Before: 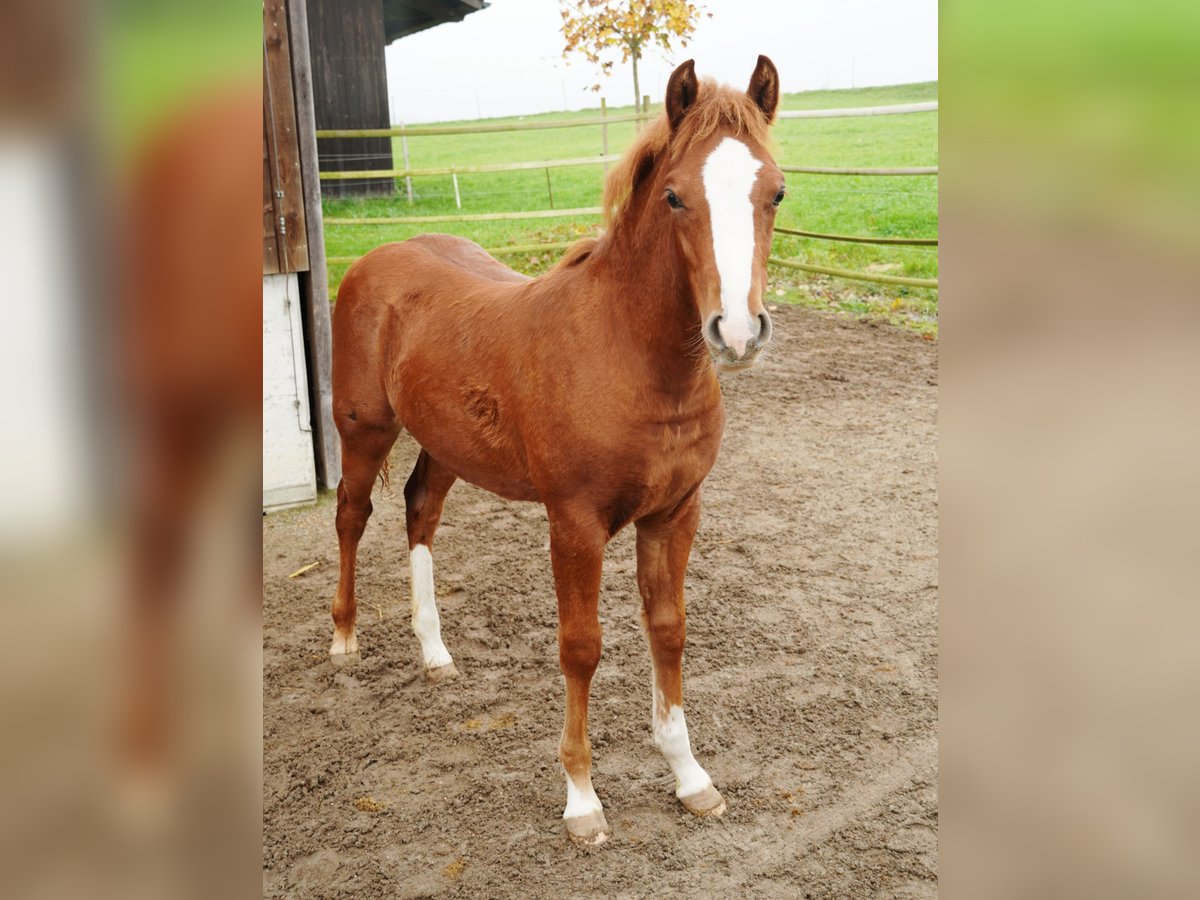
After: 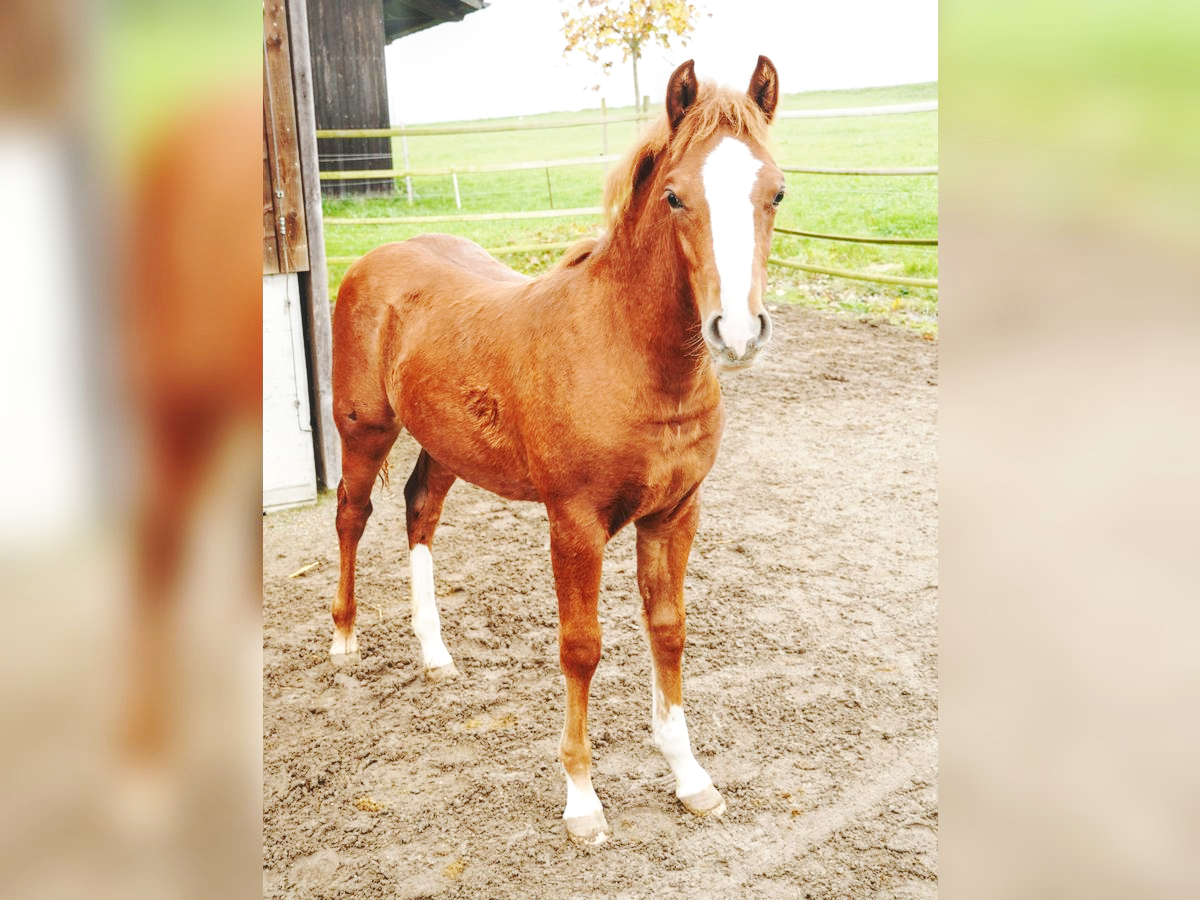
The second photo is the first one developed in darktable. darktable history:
local contrast: on, module defaults
base curve: curves: ch0 [(0, 0.007) (0.028, 0.063) (0.121, 0.311) (0.46, 0.743) (0.859, 0.957) (1, 1)], preserve colors none
